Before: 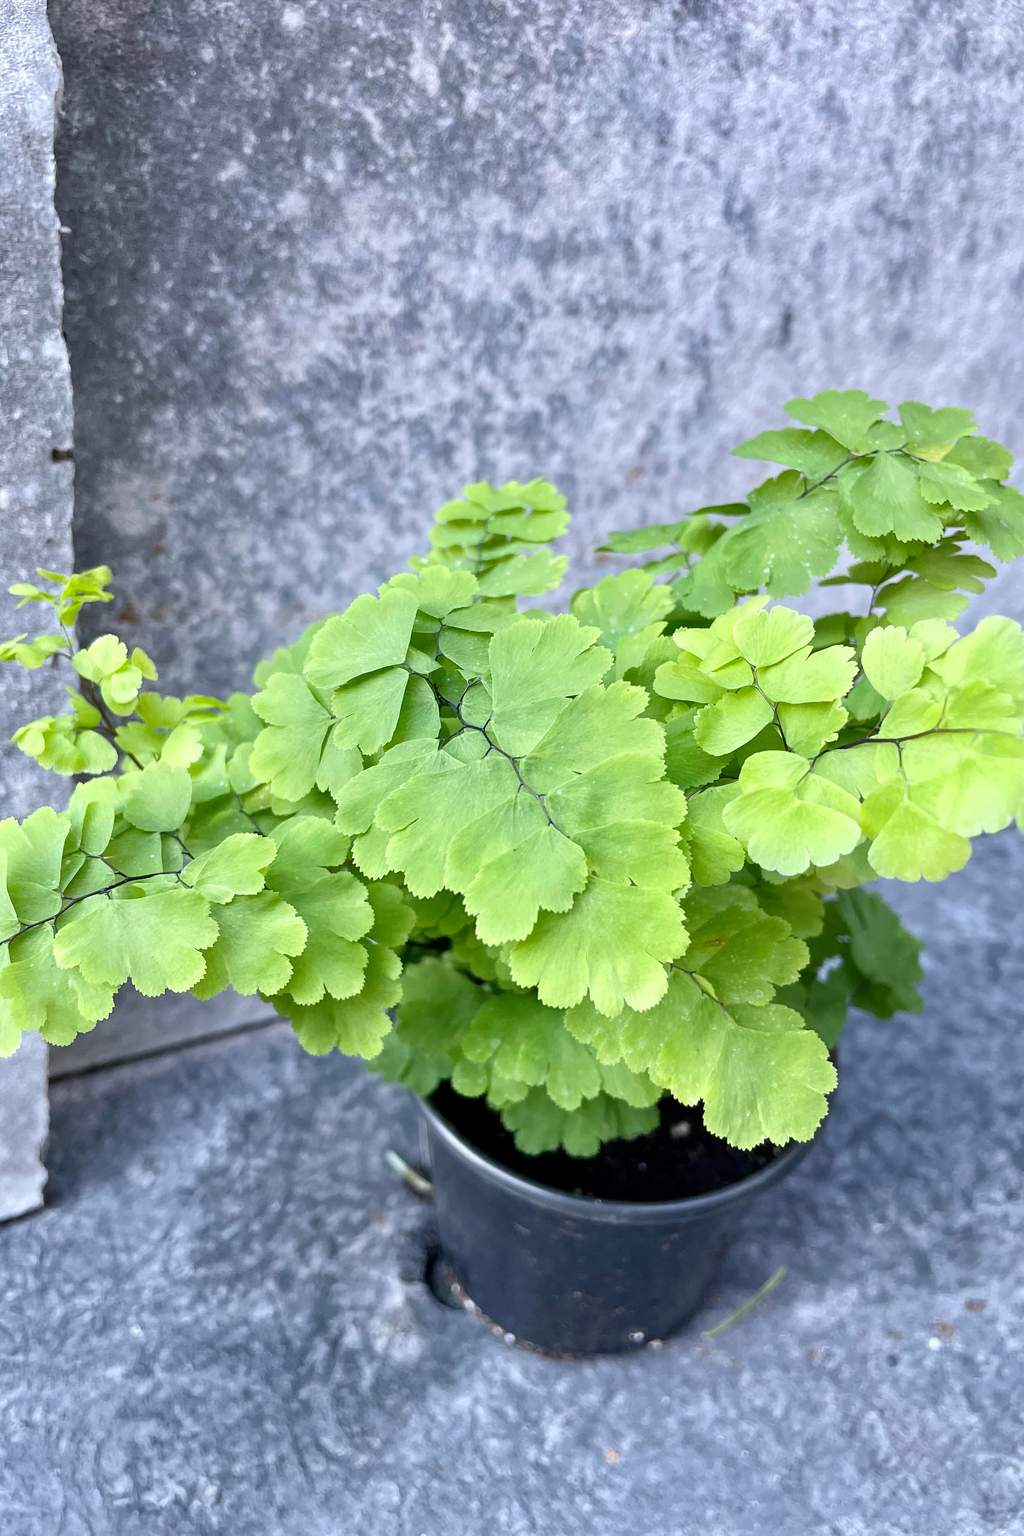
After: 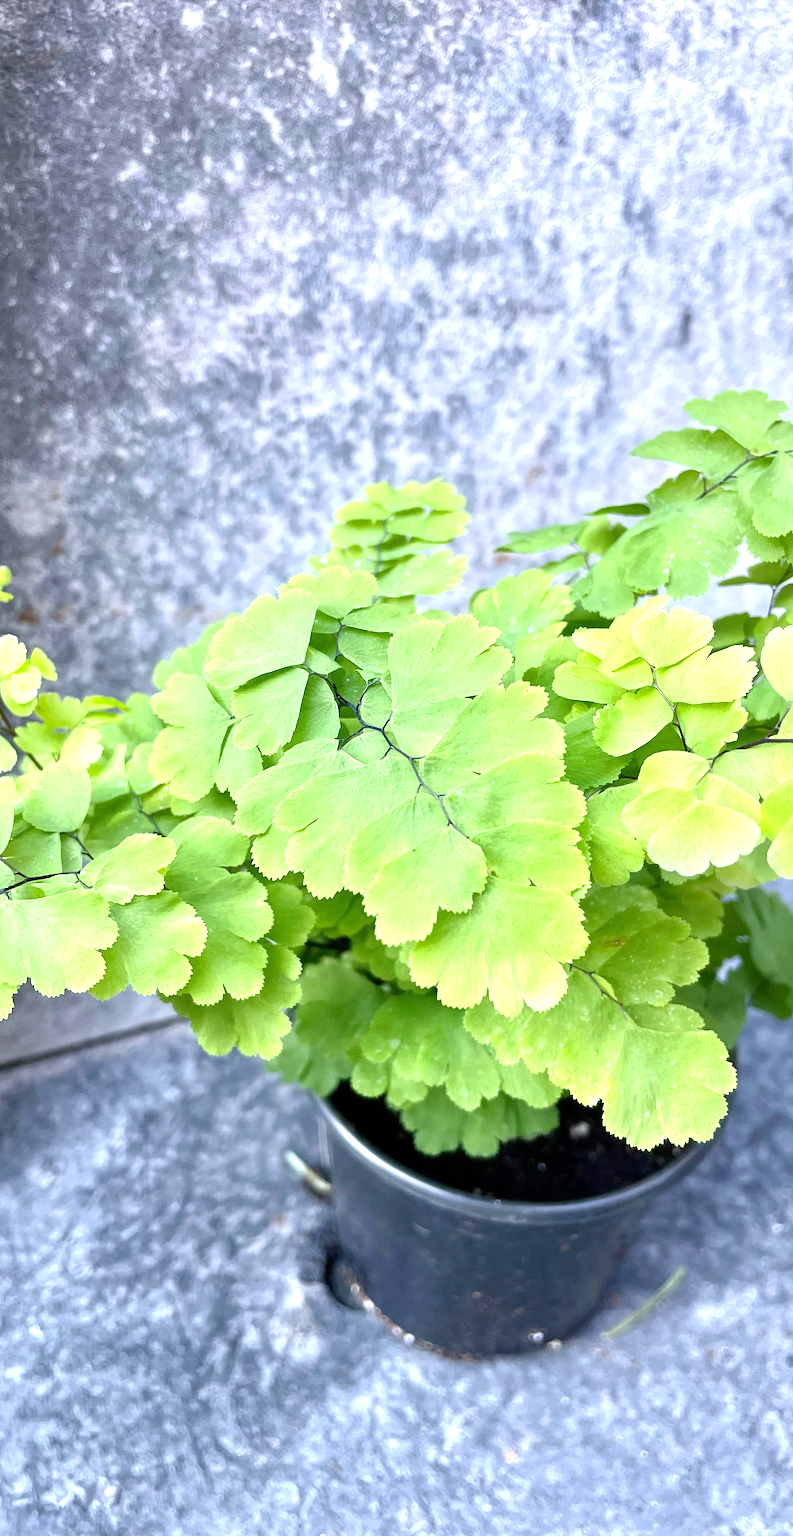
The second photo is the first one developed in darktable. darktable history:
exposure: black level correction 0, exposure 0.7 EV, compensate exposure bias true, compensate highlight preservation false
crop: left 9.88%, right 12.664%
